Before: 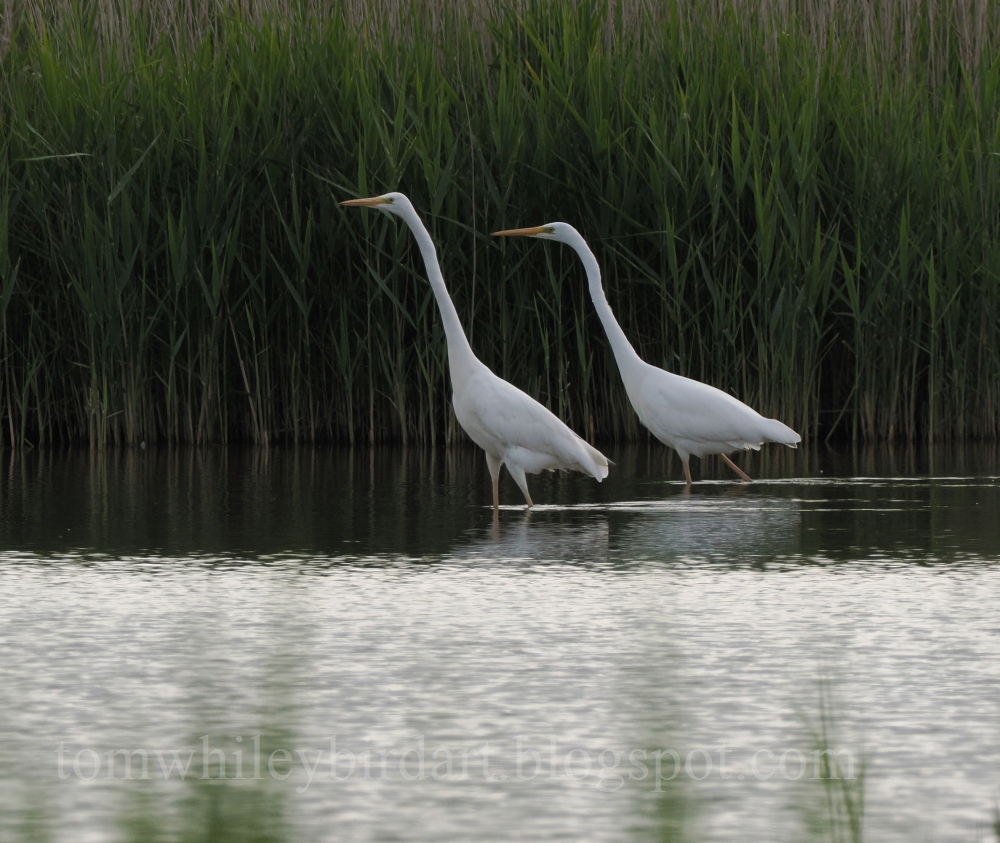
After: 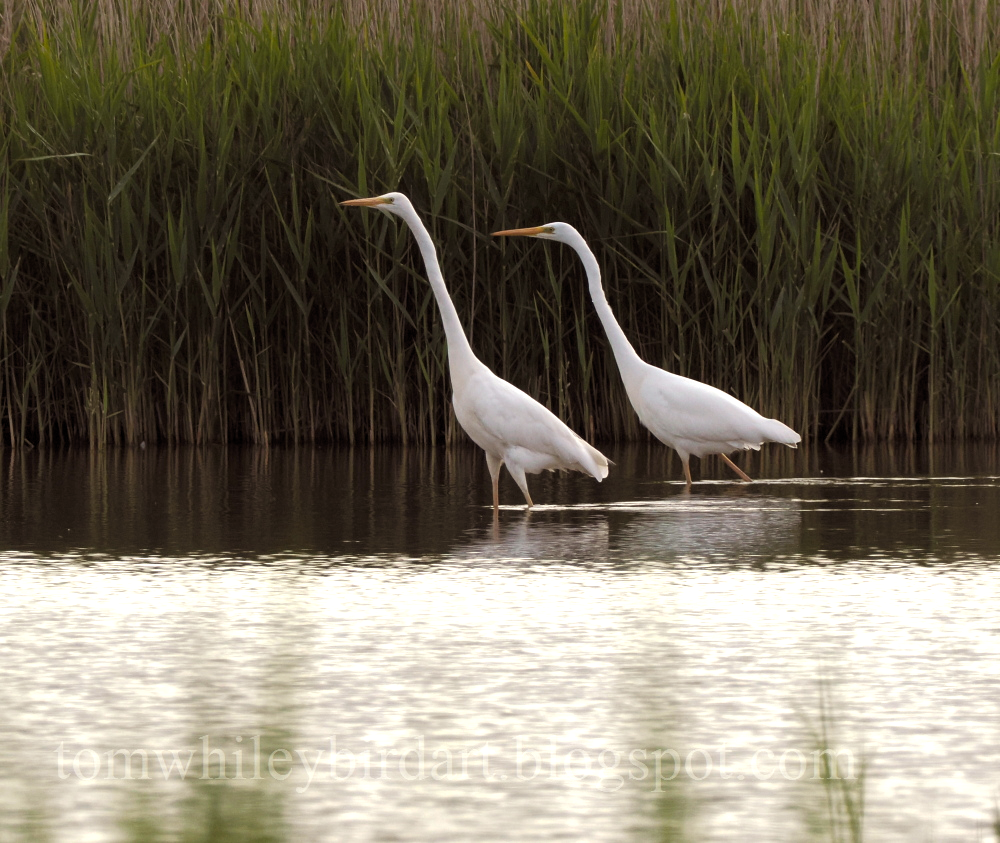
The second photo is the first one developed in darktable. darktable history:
color correction: highlights a* 0.862, highlights b* 2.82, saturation 1.06
color balance rgb: power › chroma 1.543%, power › hue 27.74°, perceptual saturation grading › global saturation 0.77%
levels: levels [0.026, 0.507, 0.987]
exposure: black level correction 0, exposure 0.693 EV, compensate exposure bias true, compensate highlight preservation false
